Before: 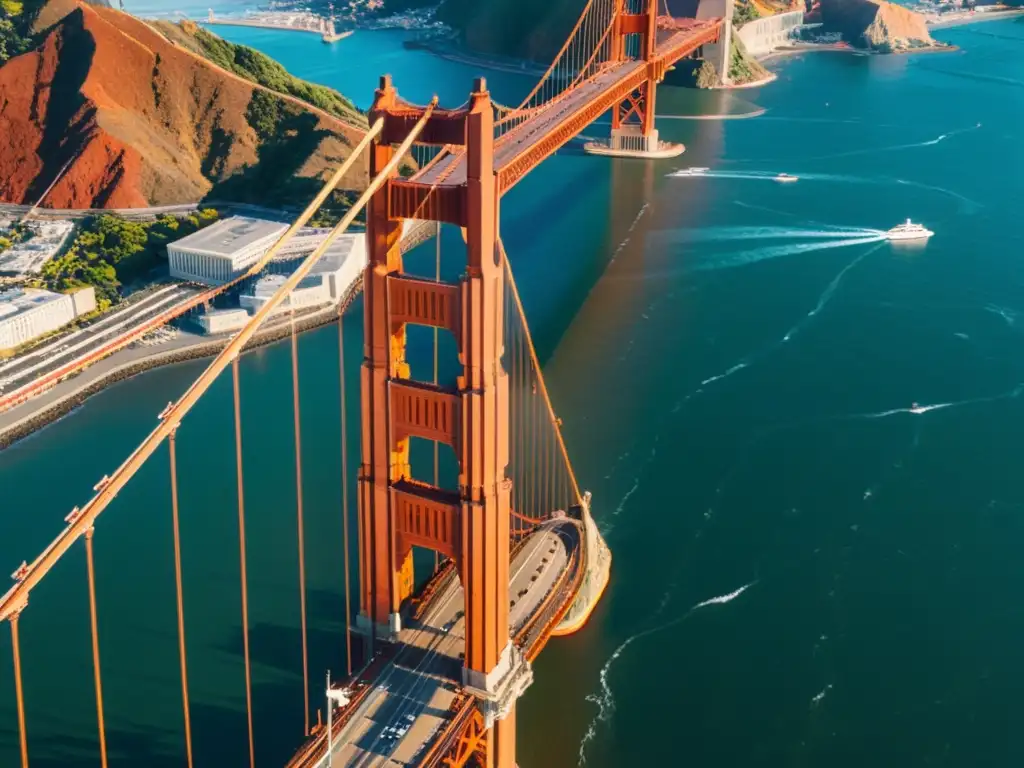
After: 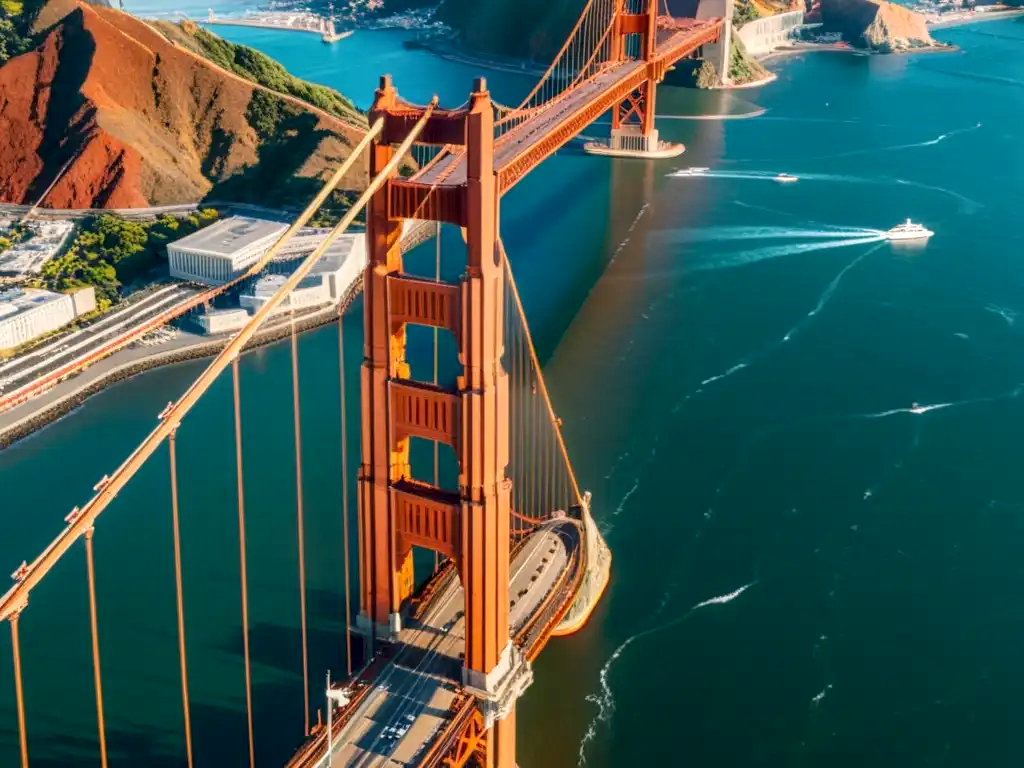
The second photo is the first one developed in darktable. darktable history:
local contrast: on, module defaults
exposure: black level correction 0.005, exposure 0.016 EV, compensate exposure bias true, compensate highlight preservation false
